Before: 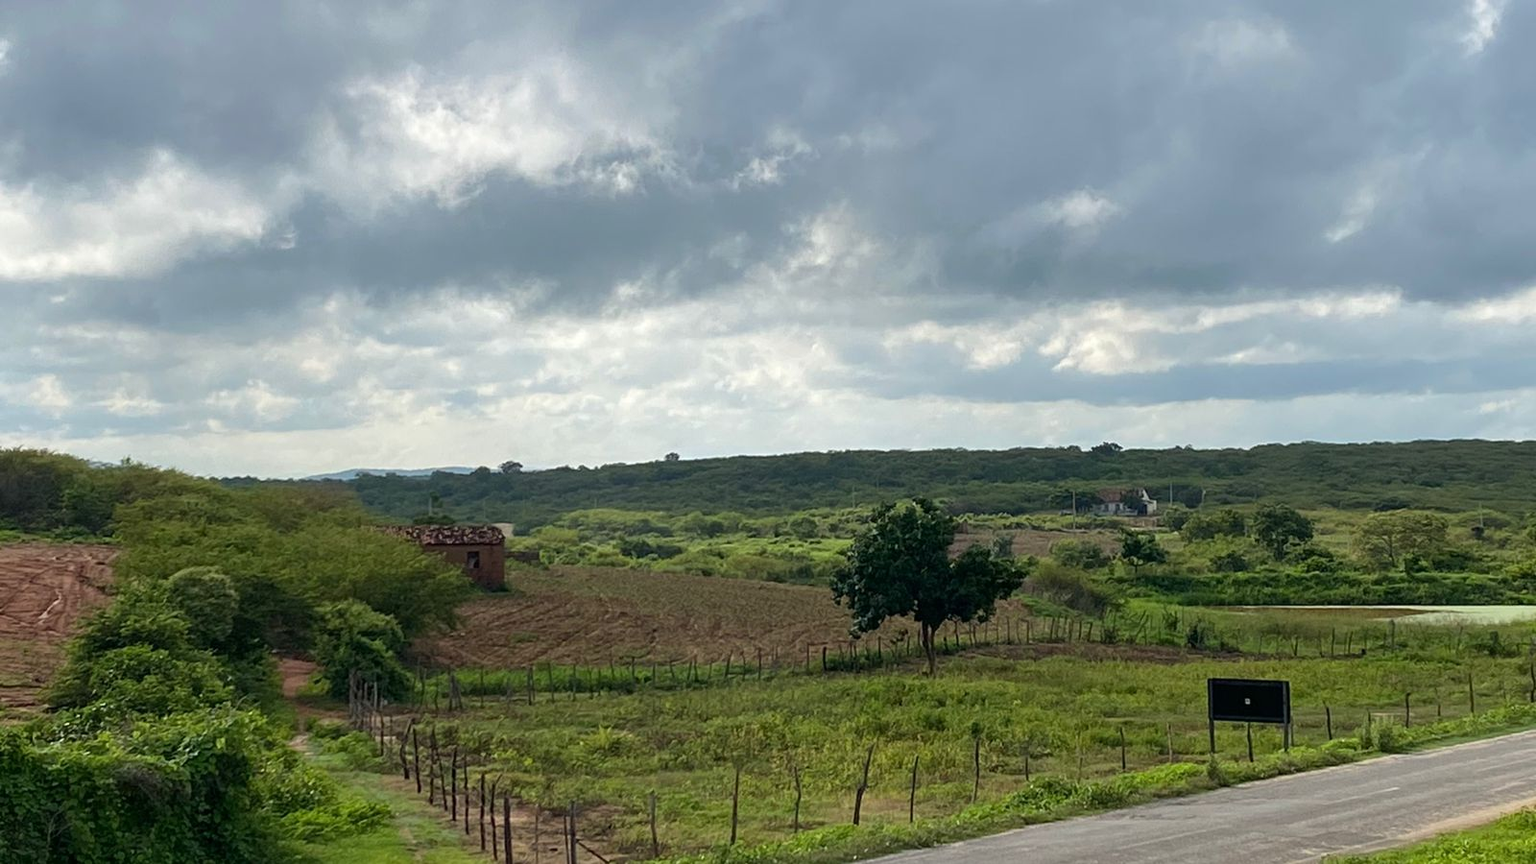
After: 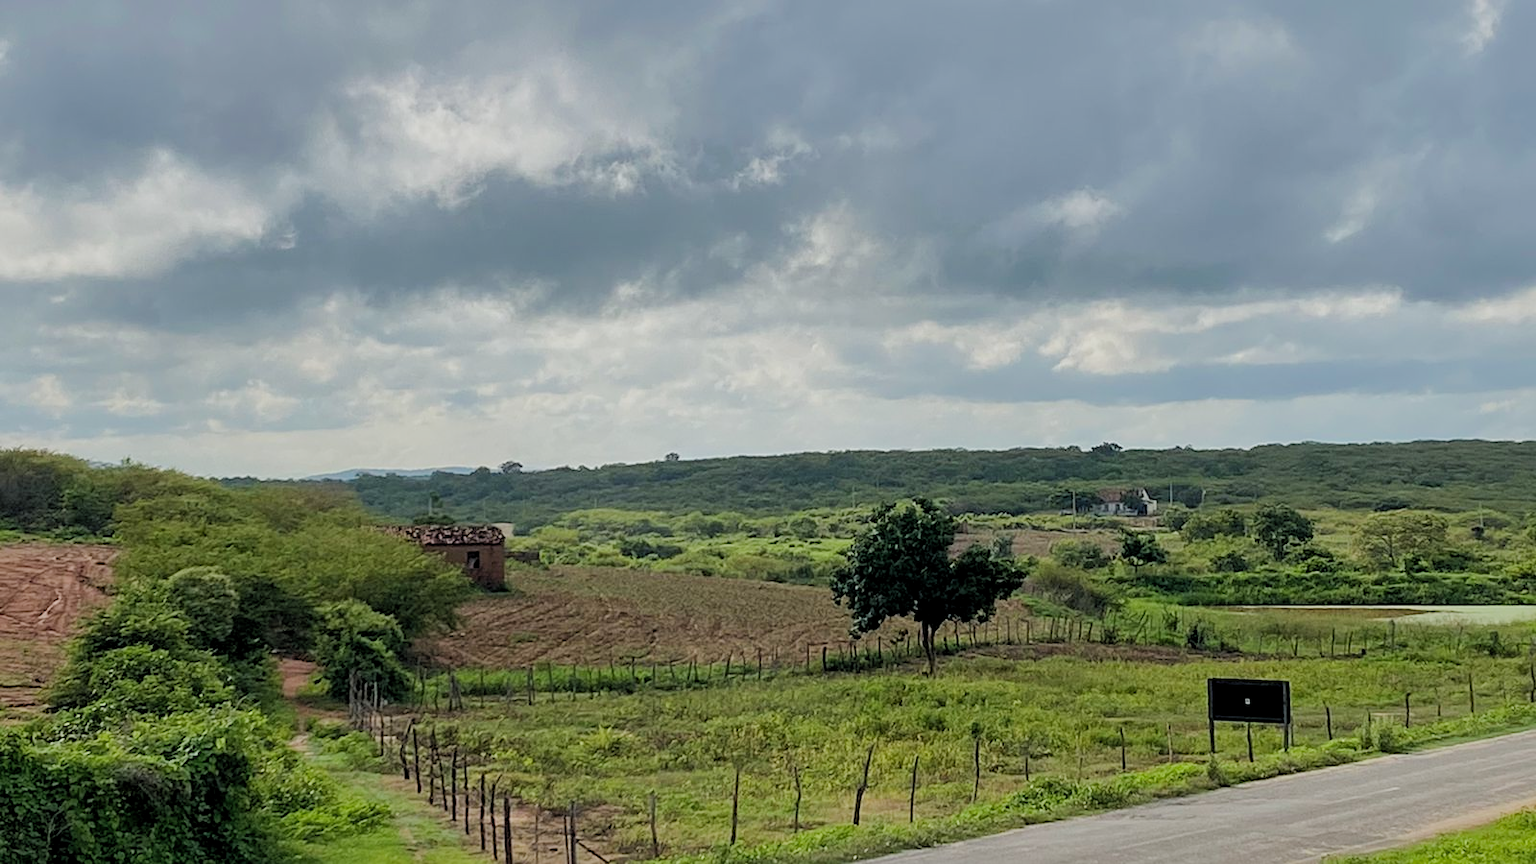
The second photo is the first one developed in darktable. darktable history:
levels: levels [0.016, 0.5, 0.996]
filmic rgb: black relative exposure -7.65 EV, white relative exposure 4.56 EV, hardness 3.61
sharpen: amount 0.2
shadows and highlights: shadows 40, highlights -60
exposure: black level correction 0, exposure 0.5 EV, compensate exposure bias true, compensate highlight preservation false
